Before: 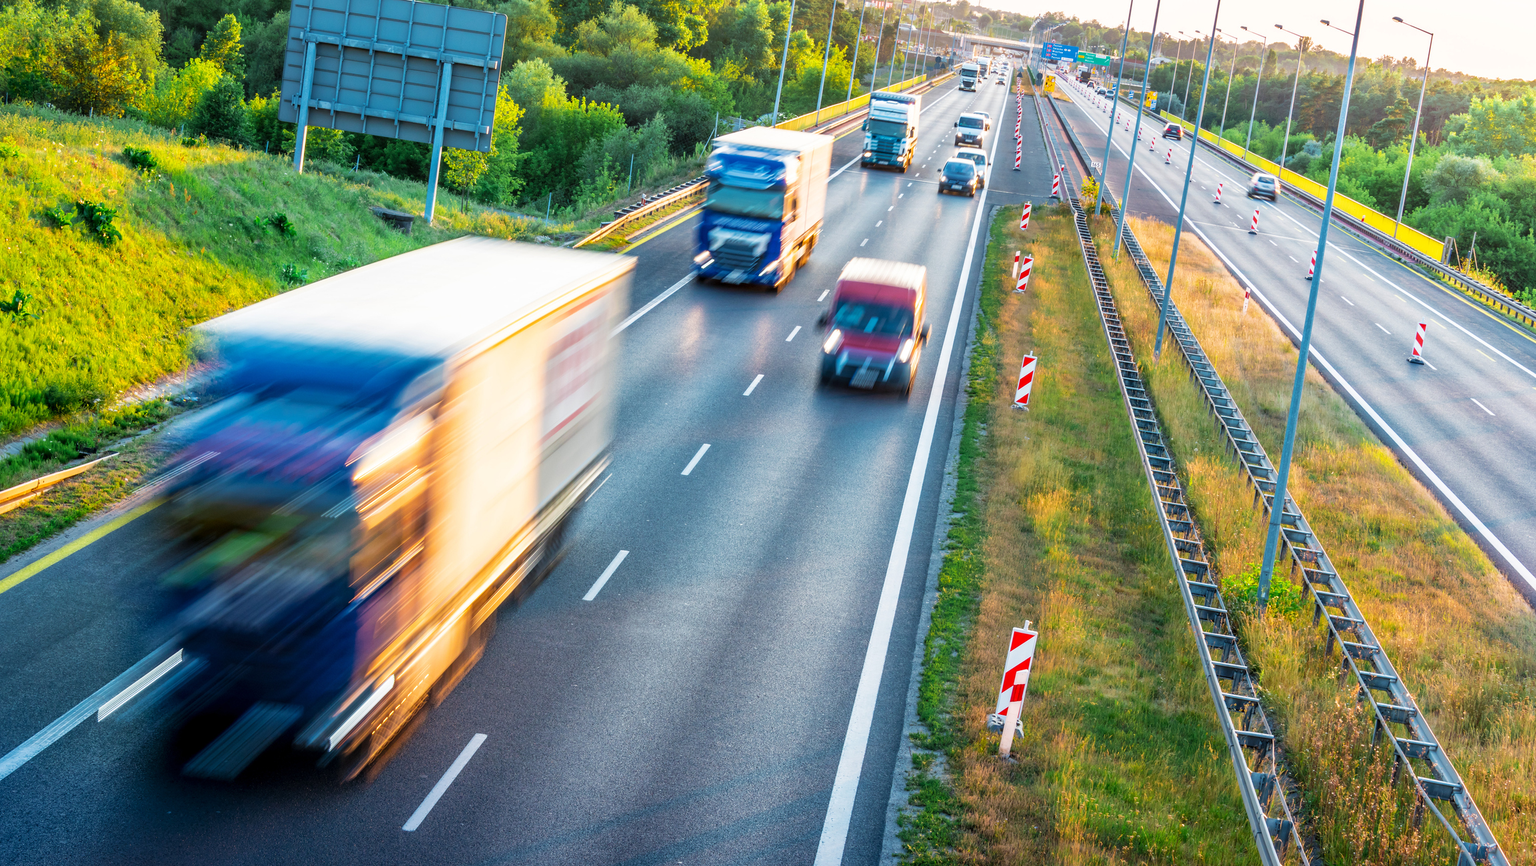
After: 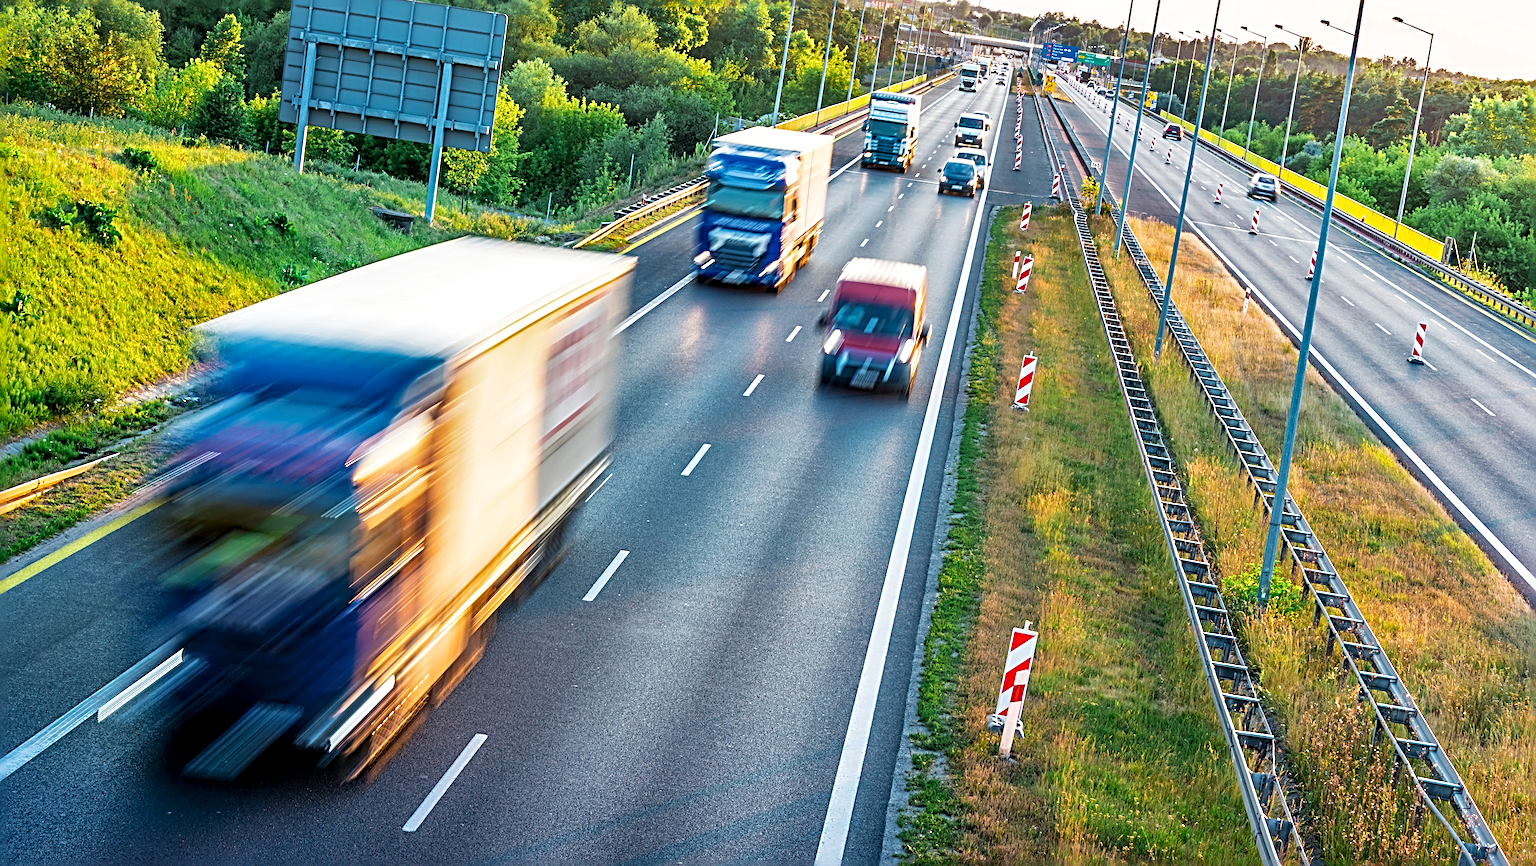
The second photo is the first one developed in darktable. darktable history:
shadows and highlights: shadows 39.71, highlights -54.62, low approximation 0.01, soften with gaussian
contrast equalizer: octaves 7, y [[0.518, 0.517, 0.501, 0.5, 0.5, 0.5], [0.5 ×6], [0.5 ×6], [0 ×6], [0 ×6]]
sharpen: radius 3.696, amount 0.927
